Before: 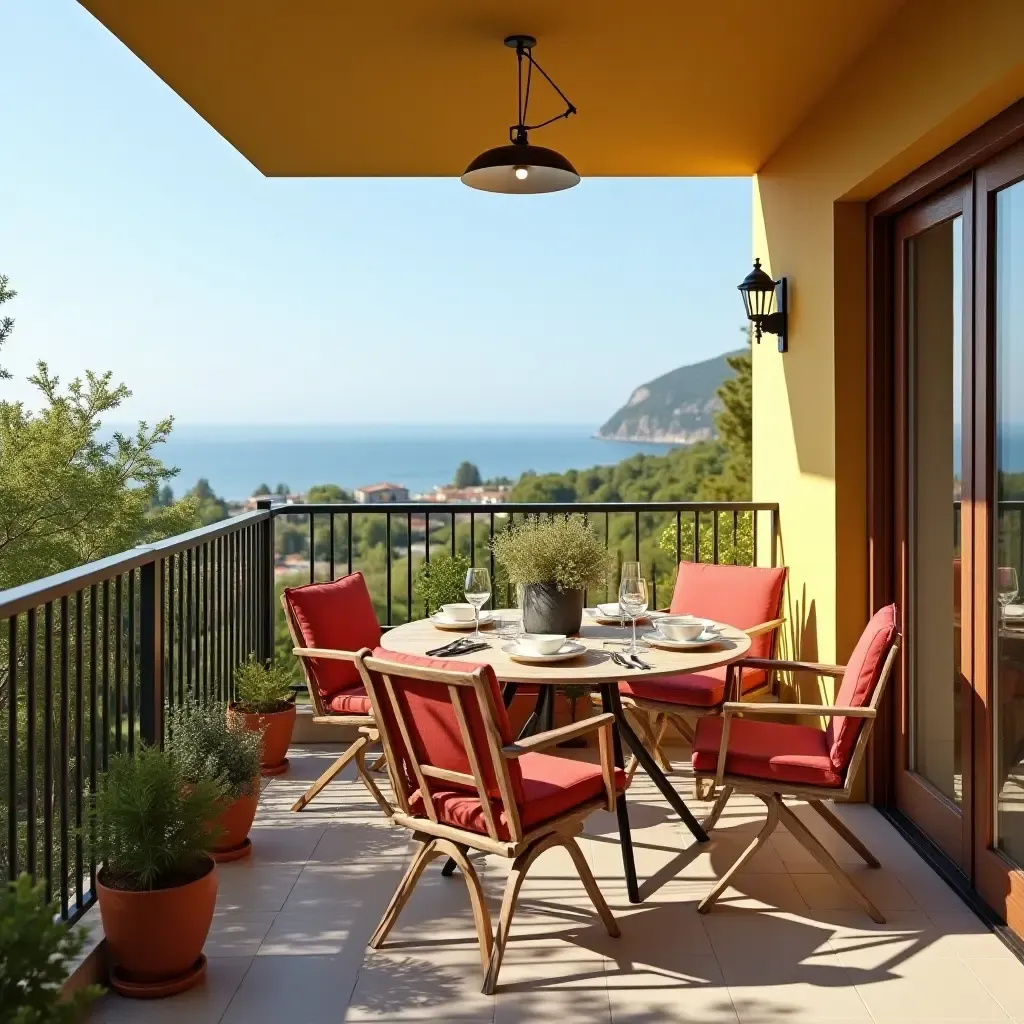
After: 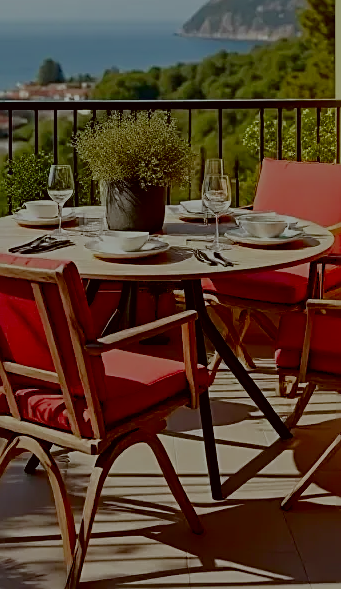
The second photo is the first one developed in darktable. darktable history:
crop: left 40.755%, top 39.453%, right 25.931%, bottom 2.989%
shadows and highlights: on, module defaults
sharpen: on, module defaults
exposure: black level correction 0.001, exposure -0.203 EV, compensate exposure bias true, compensate highlight preservation false
contrast brightness saturation: brightness -0.53
filmic rgb: black relative exposure -7.19 EV, white relative exposure 5.38 EV, hardness 3.03, iterations of high-quality reconstruction 10
color correction: highlights a* -4.95, highlights b* -3.34, shadows a* 3.73, shadows b* 4.2
